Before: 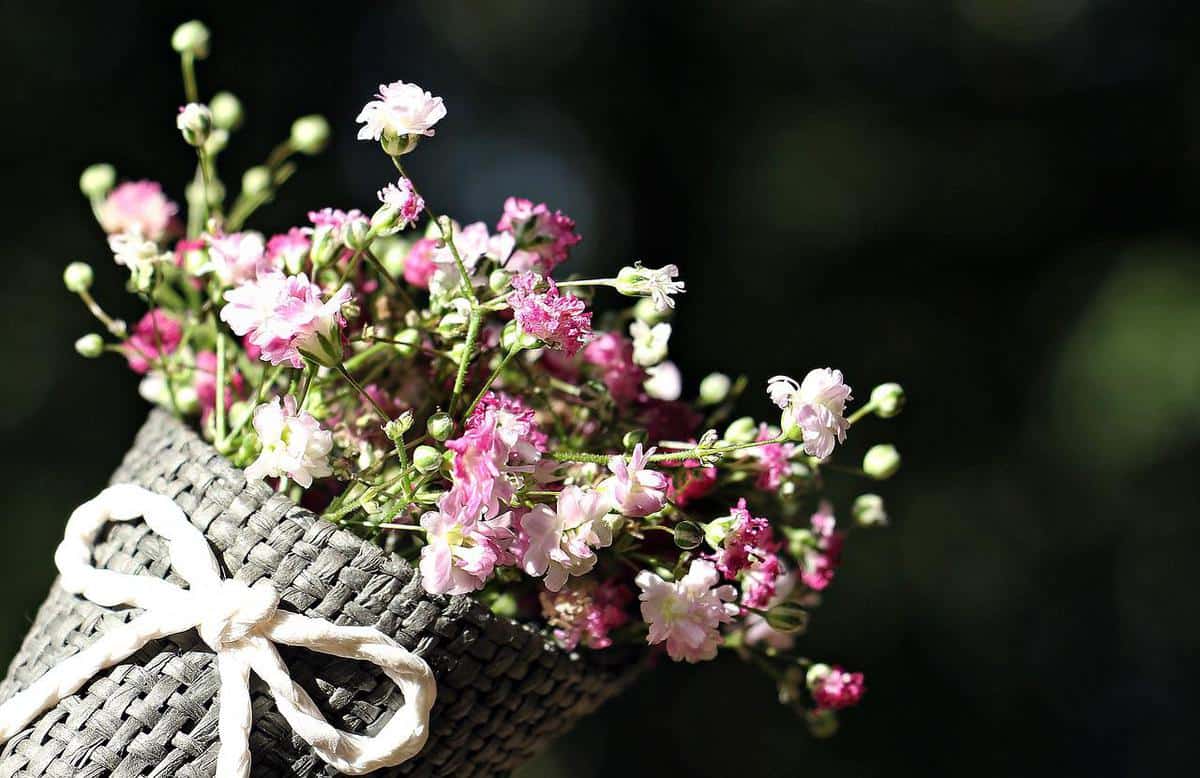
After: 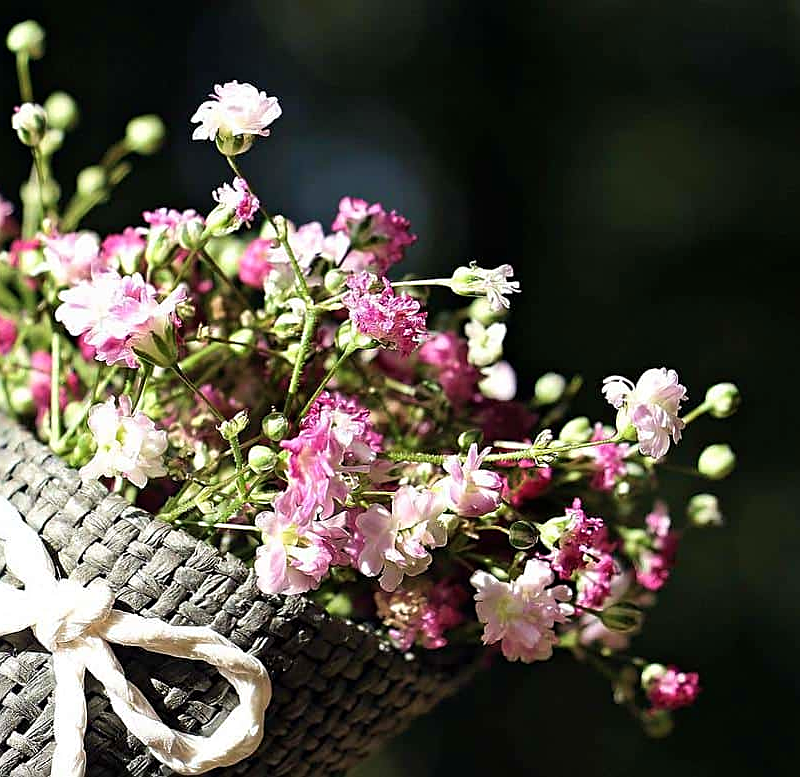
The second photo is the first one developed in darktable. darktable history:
sharpen: on, module defaults
crop and rotate: left 13.83%, right 19.46%
velvia: on, module defaults
